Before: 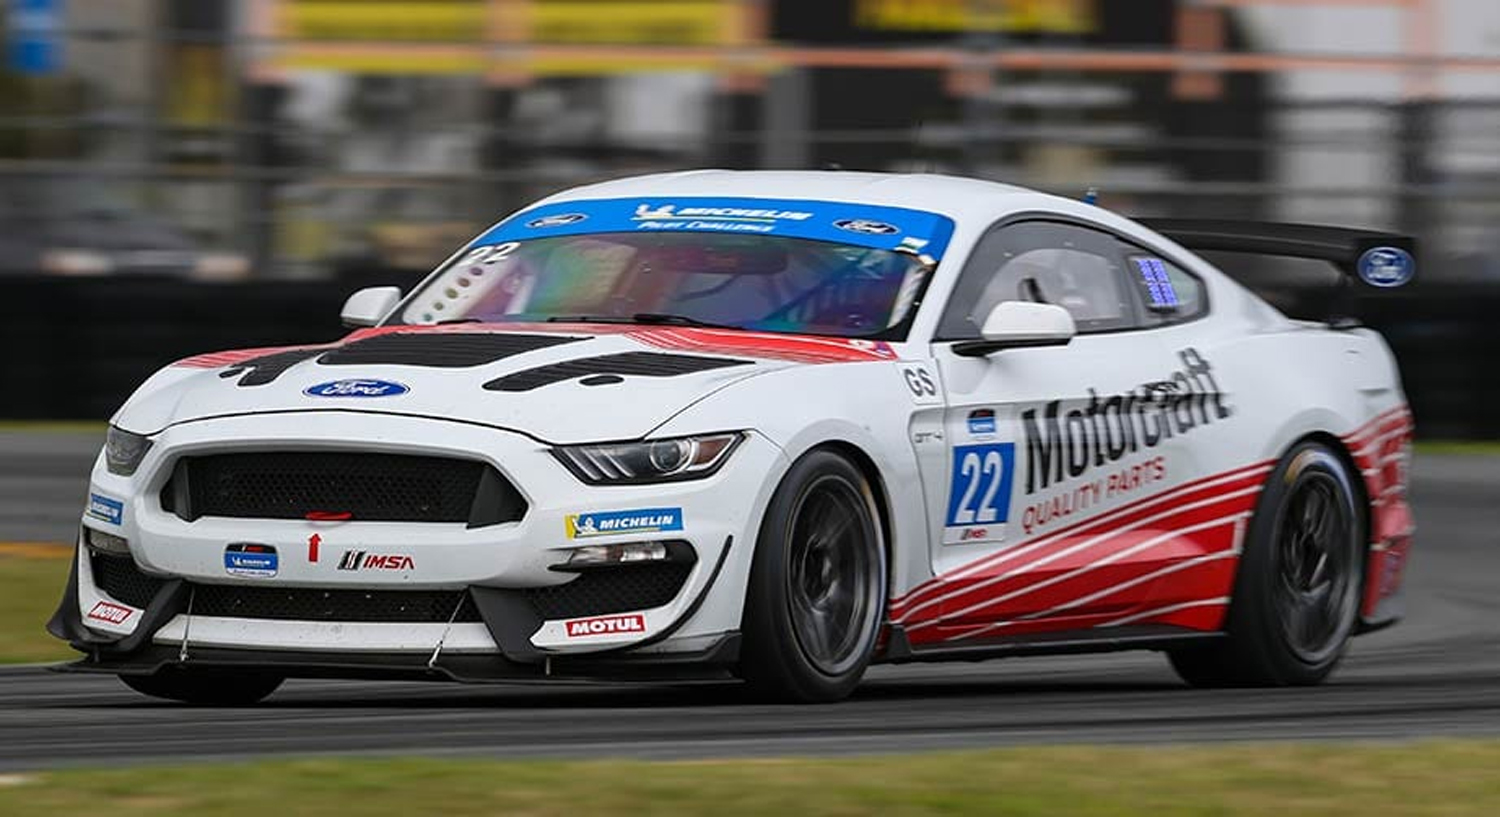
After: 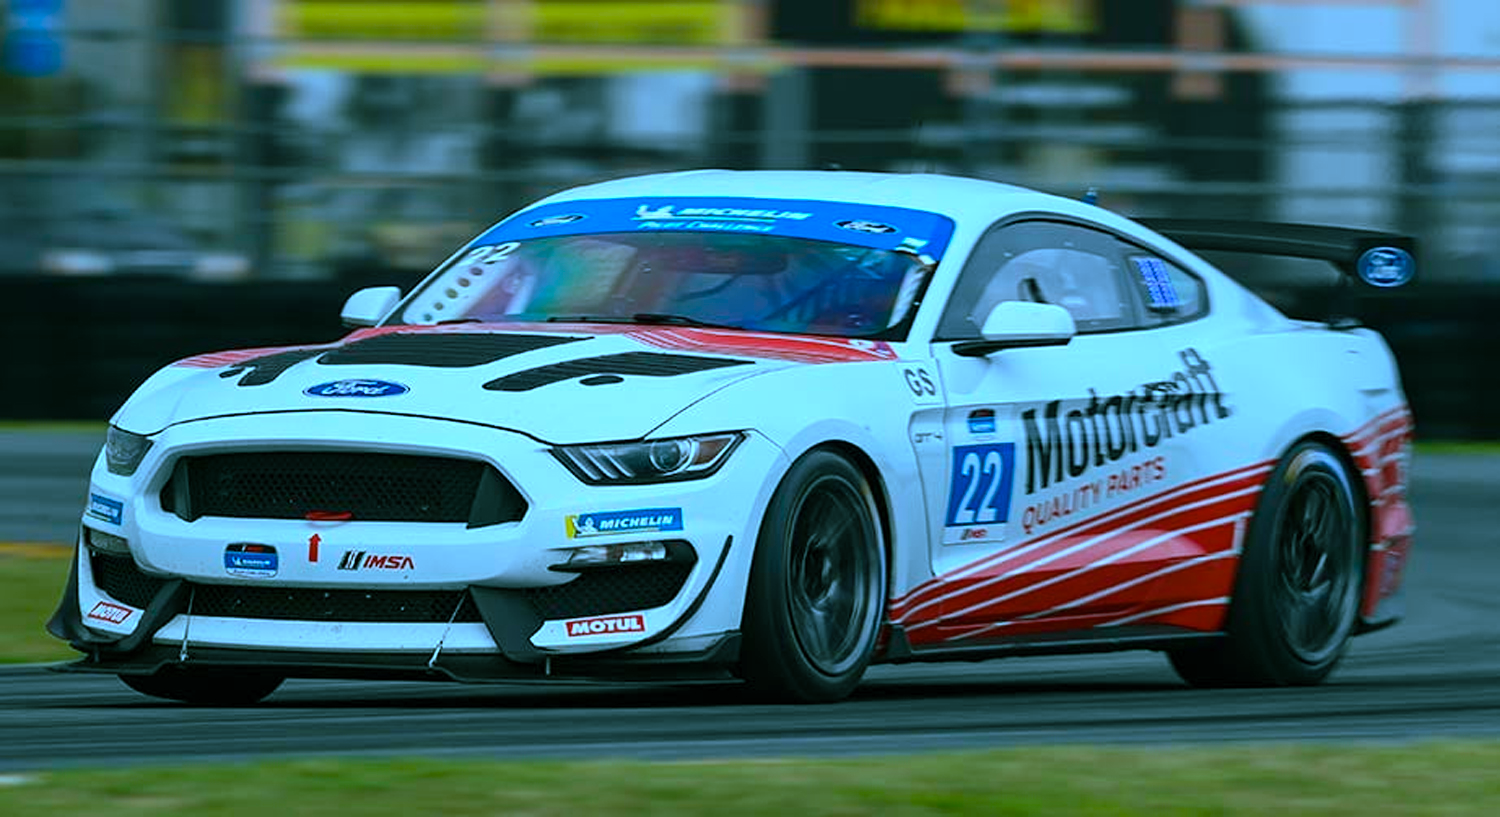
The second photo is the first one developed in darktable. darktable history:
color balance rgb: shadows lift › chroma 11.71%, shadows lift › hue 133.46°, highlights gain › chroma 4%, highlights gain › hue 200.2°, perceptual saturation grading › global saturation 18.05%
white balance: red 0.871, blue 1.249
